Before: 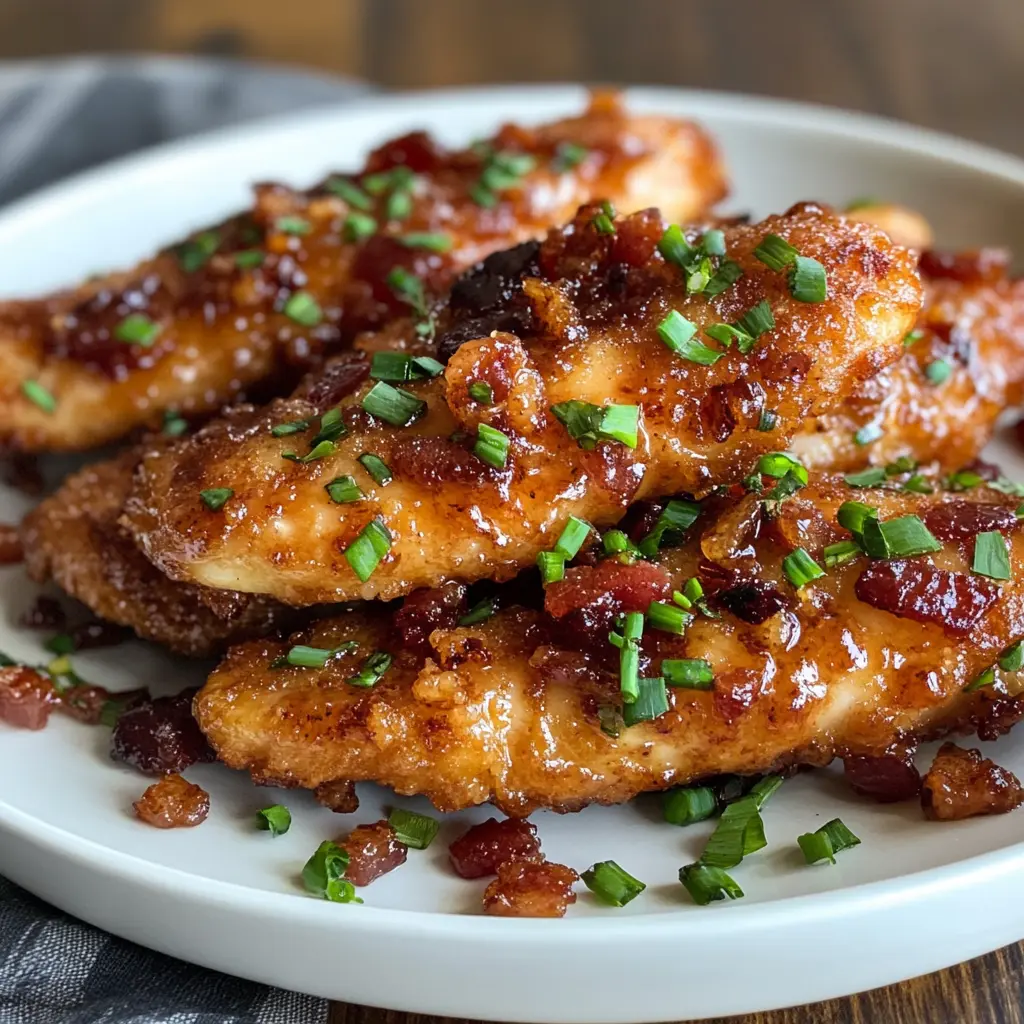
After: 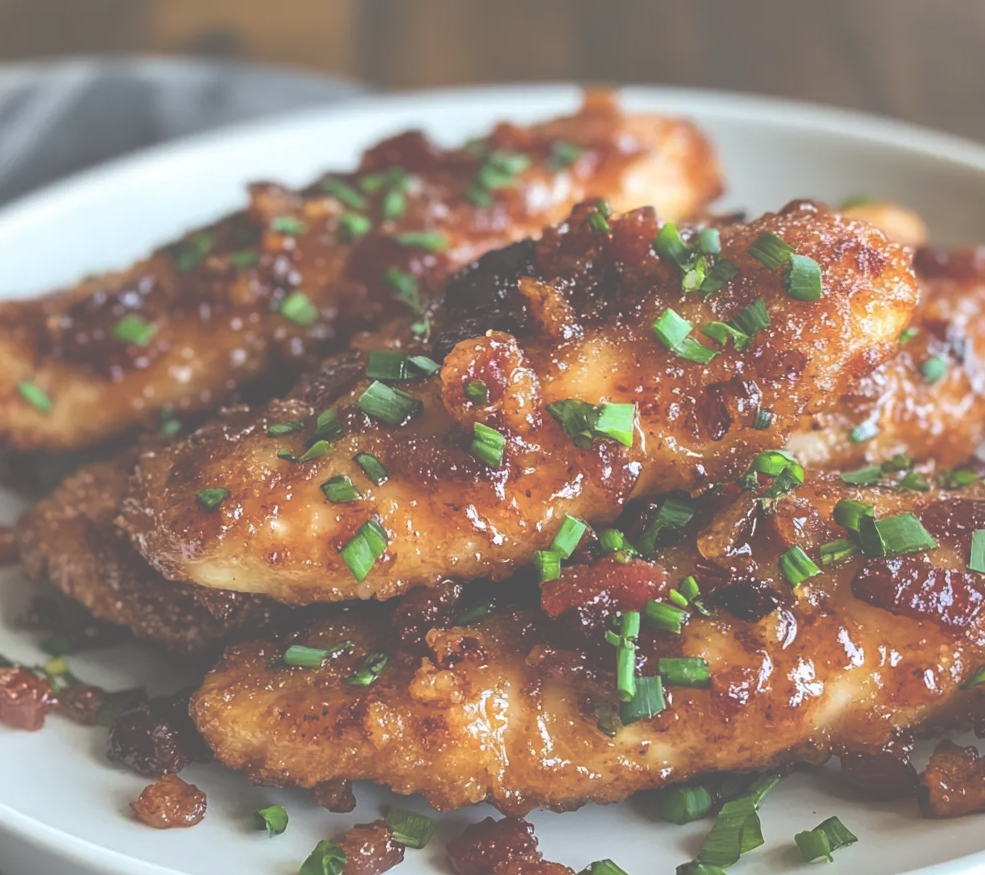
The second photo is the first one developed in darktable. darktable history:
exposure: black level correction -0.087, compensate highlight preservation false
crop and rotate: angle 0.2°, left 0.275%, right 3.127%, bottom 14.18%
